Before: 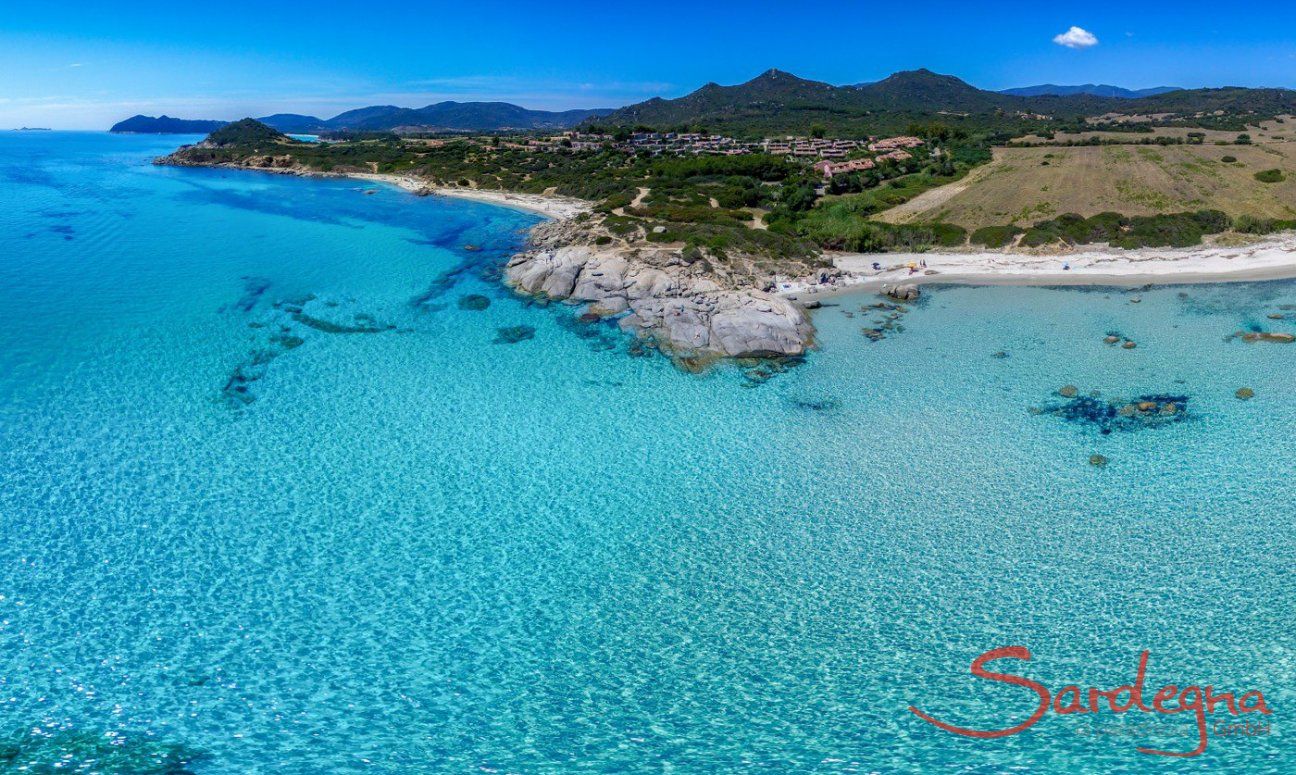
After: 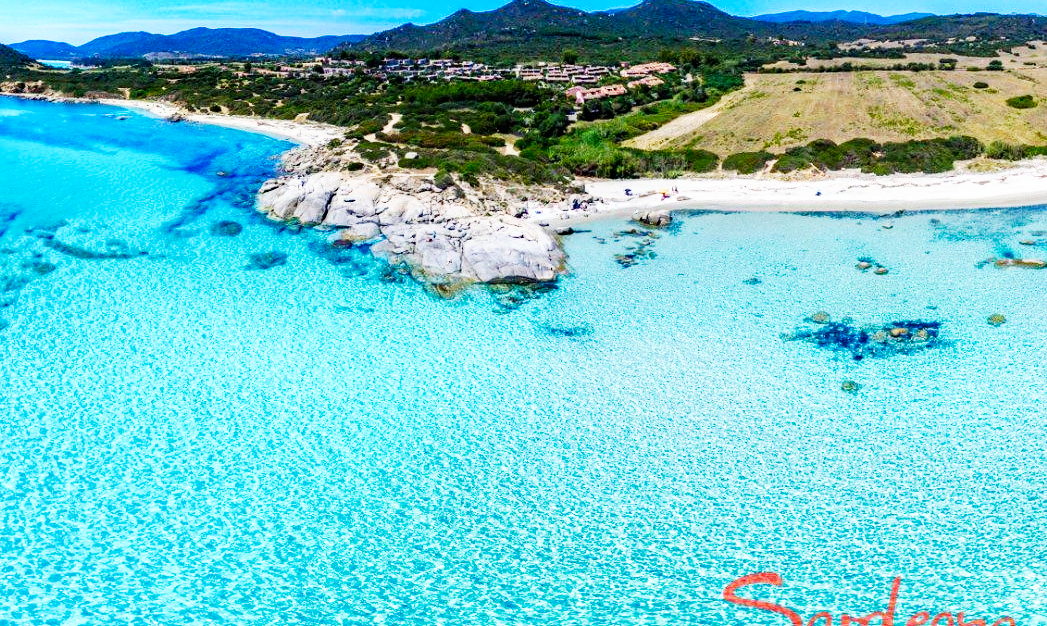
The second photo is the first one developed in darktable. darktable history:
crop: left 19.159%, top 9.58%, bottom 9.58%
haze removal: compatibility mode true, adaptive false
base curve: curves: ch0 [(0, 0) (0.007, 0.004) (0.027, 0.03) (0.046, 0.07) (0.207, 0.54) (0.442, 0.872) (0.673, 0.972) (1, 1)], preserve colors none
